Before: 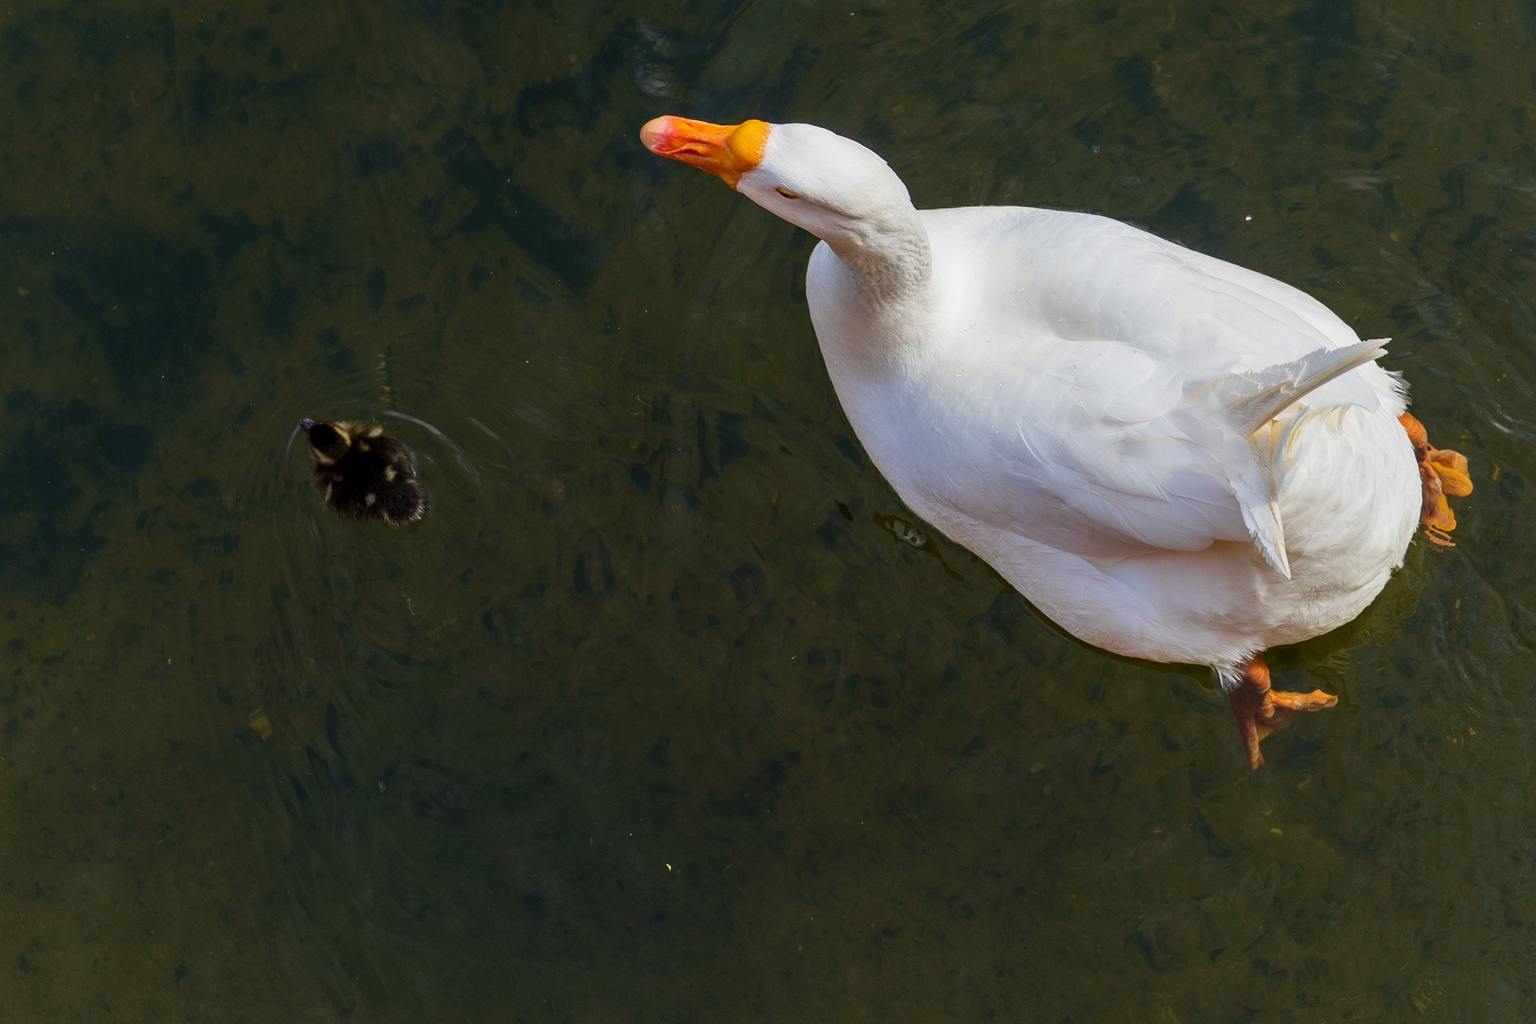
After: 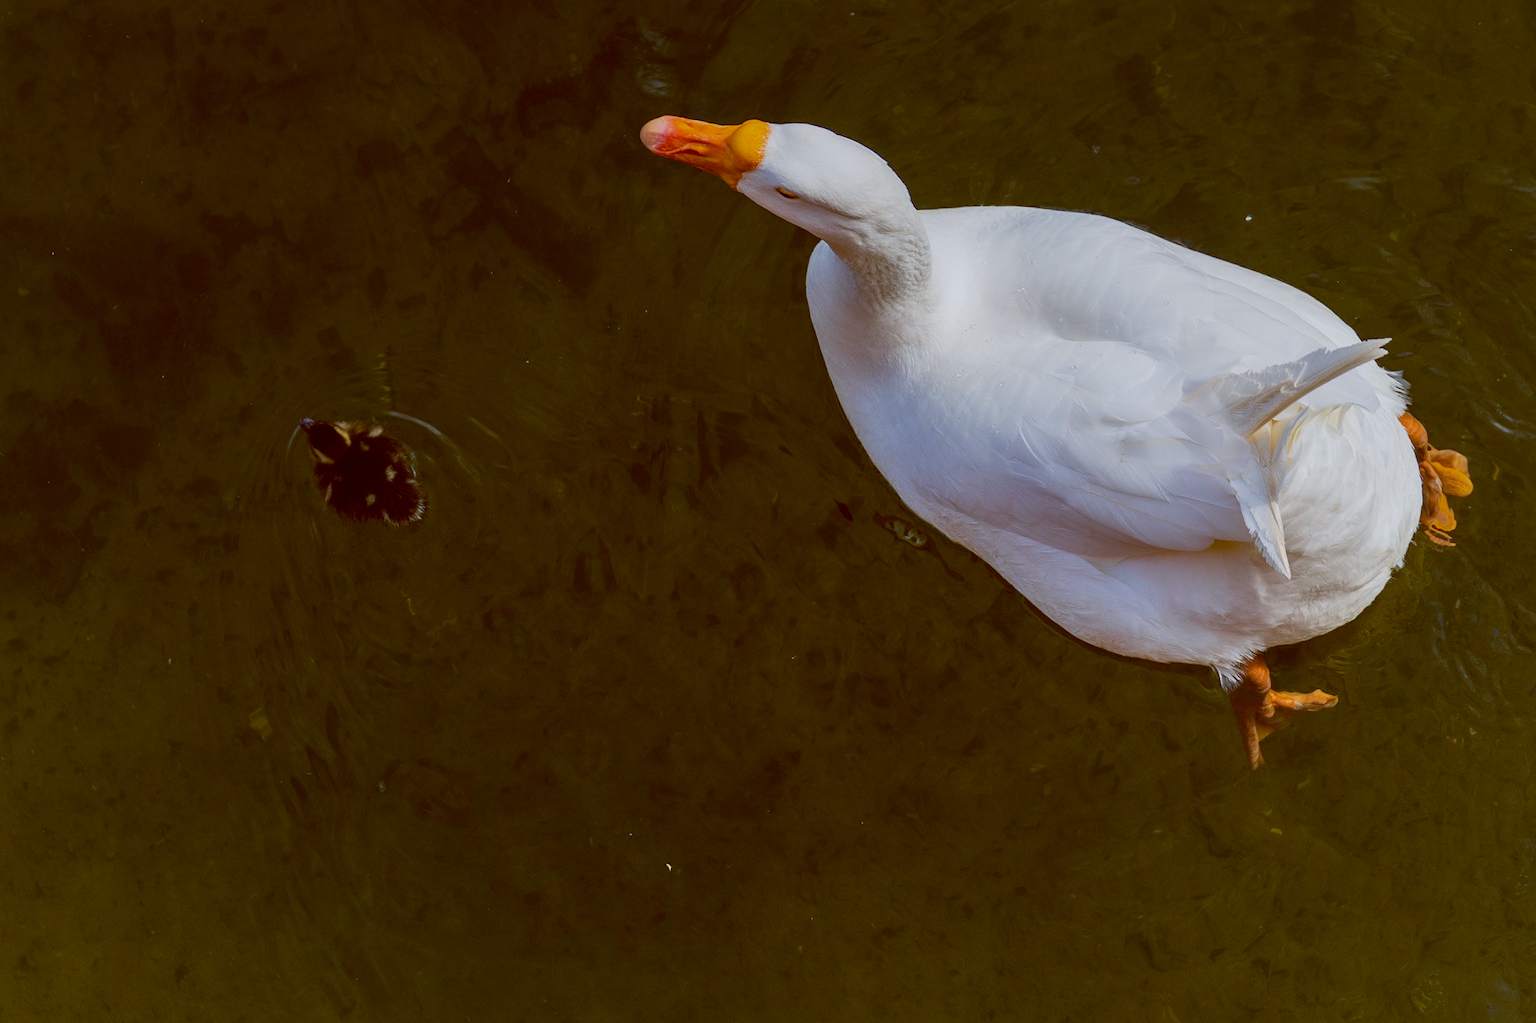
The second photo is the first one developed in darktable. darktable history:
color balance: lift [1, 1.015, 1.004, 0.985], gamma [1, 0.958, 0.971, 1.042], gain [1, 0.956, 0.977, 1.044]
graduated density: on, module defaults
